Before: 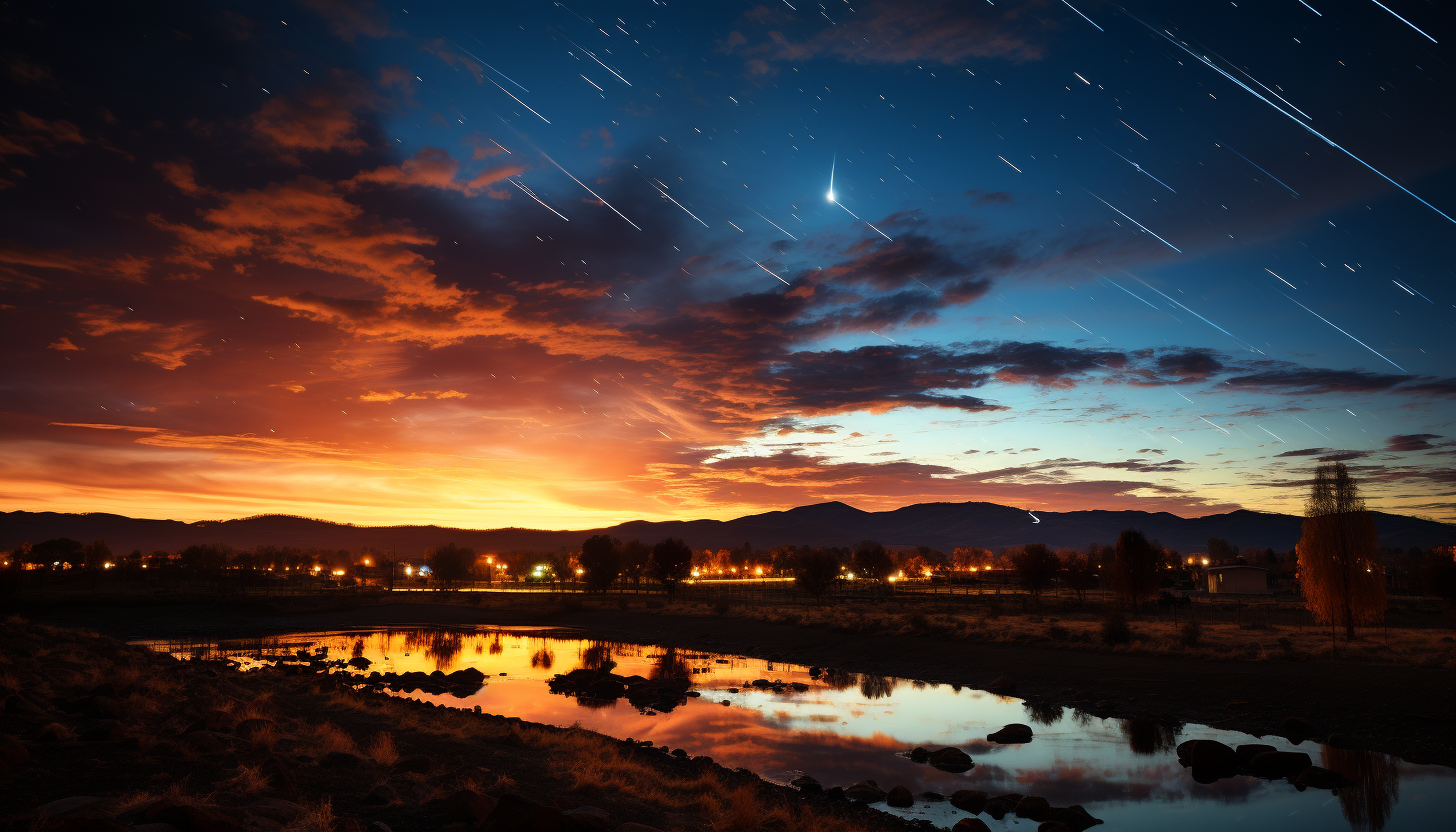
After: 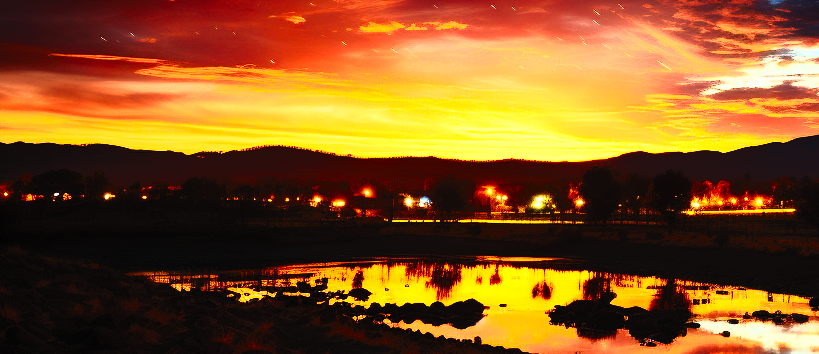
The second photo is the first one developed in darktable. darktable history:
contrast brightness saturation: contrast 0.844, brightness 0.581, saturation 0.588
crop: top 44.395%, right 43.693%, bottom 13.003%
tone equalizer: -8 EV -1.85 EV, -7 EV -1.15 EV, -6 EV -1.62 EV, edges refinement/feathering 500, mask exposure compensation -1.57 EV, preserve details no
